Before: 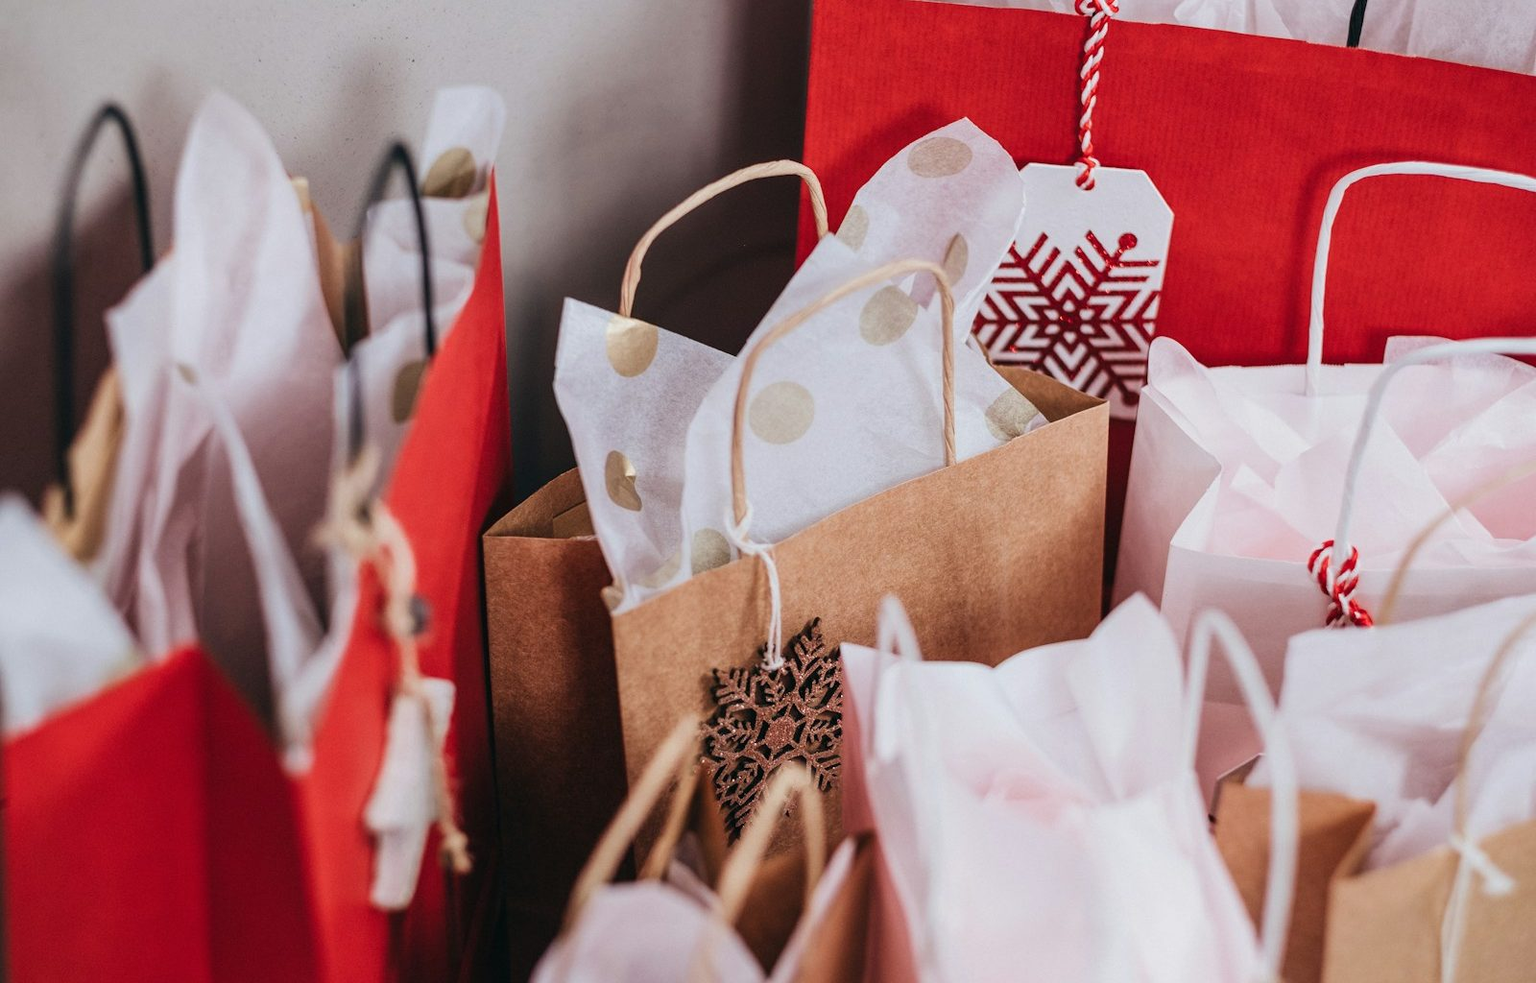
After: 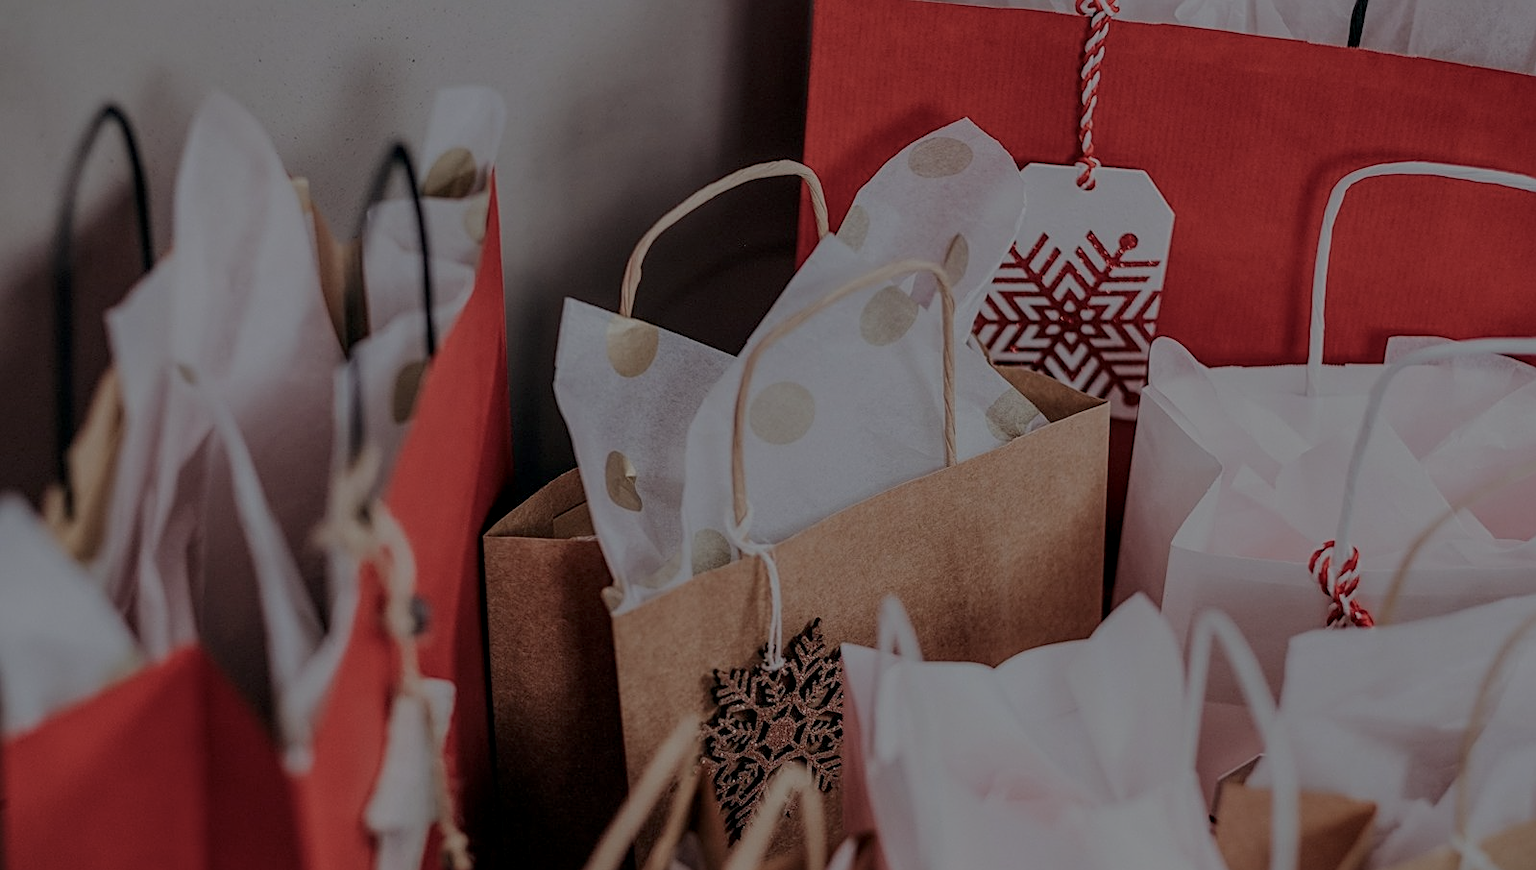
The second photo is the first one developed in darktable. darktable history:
exposure: black level correction 0, exposure 0.7 EV, compensate exposure bias true, compensate highlight preservation false
crop and rotate: top 0%, bottom 11.49%
local contrast: on, module defaults
sharpen: on, module defaults
color balance rgb: perceptual brilliance grading › global brilliance -48.39%
